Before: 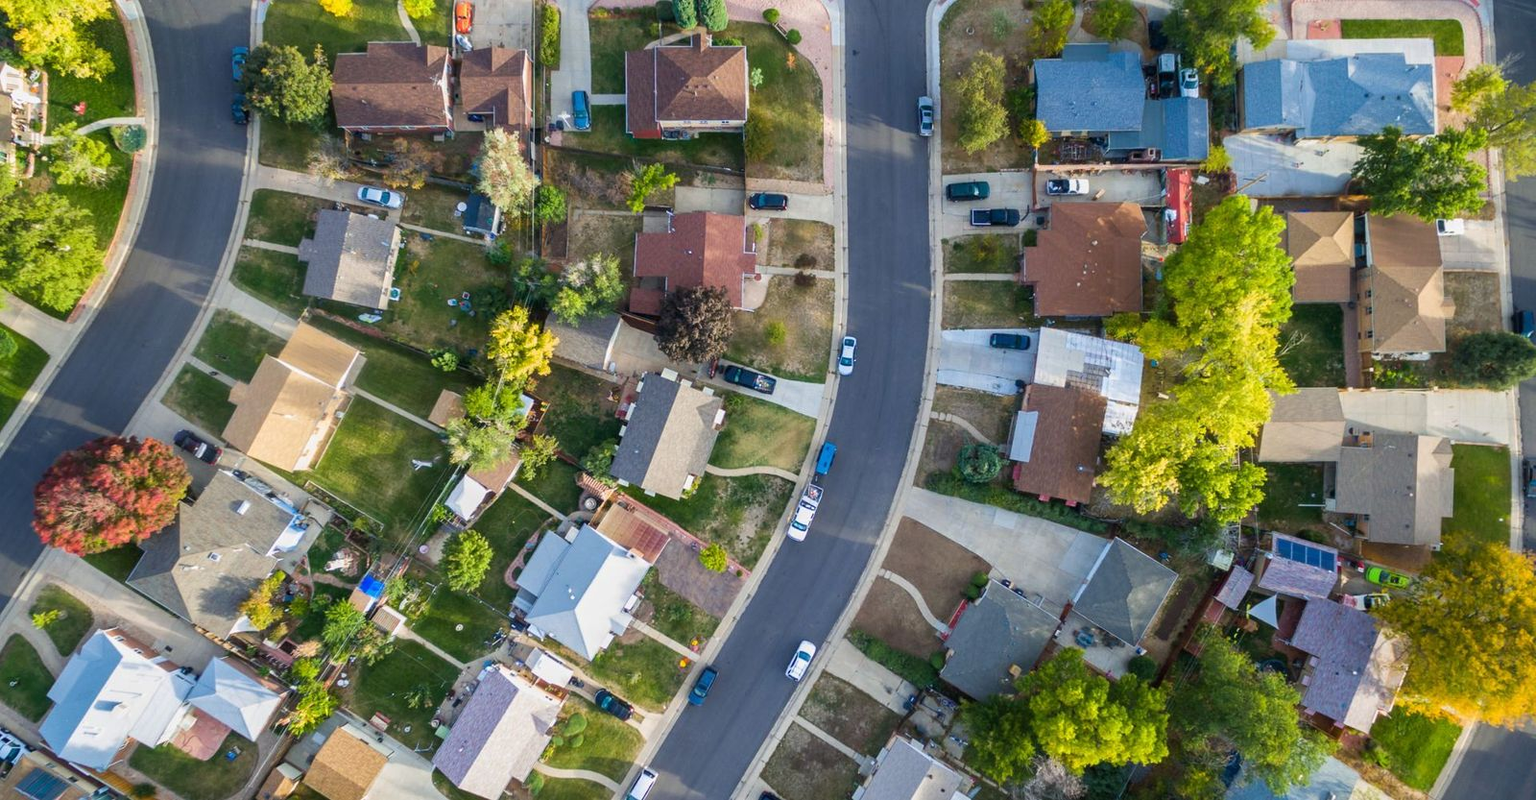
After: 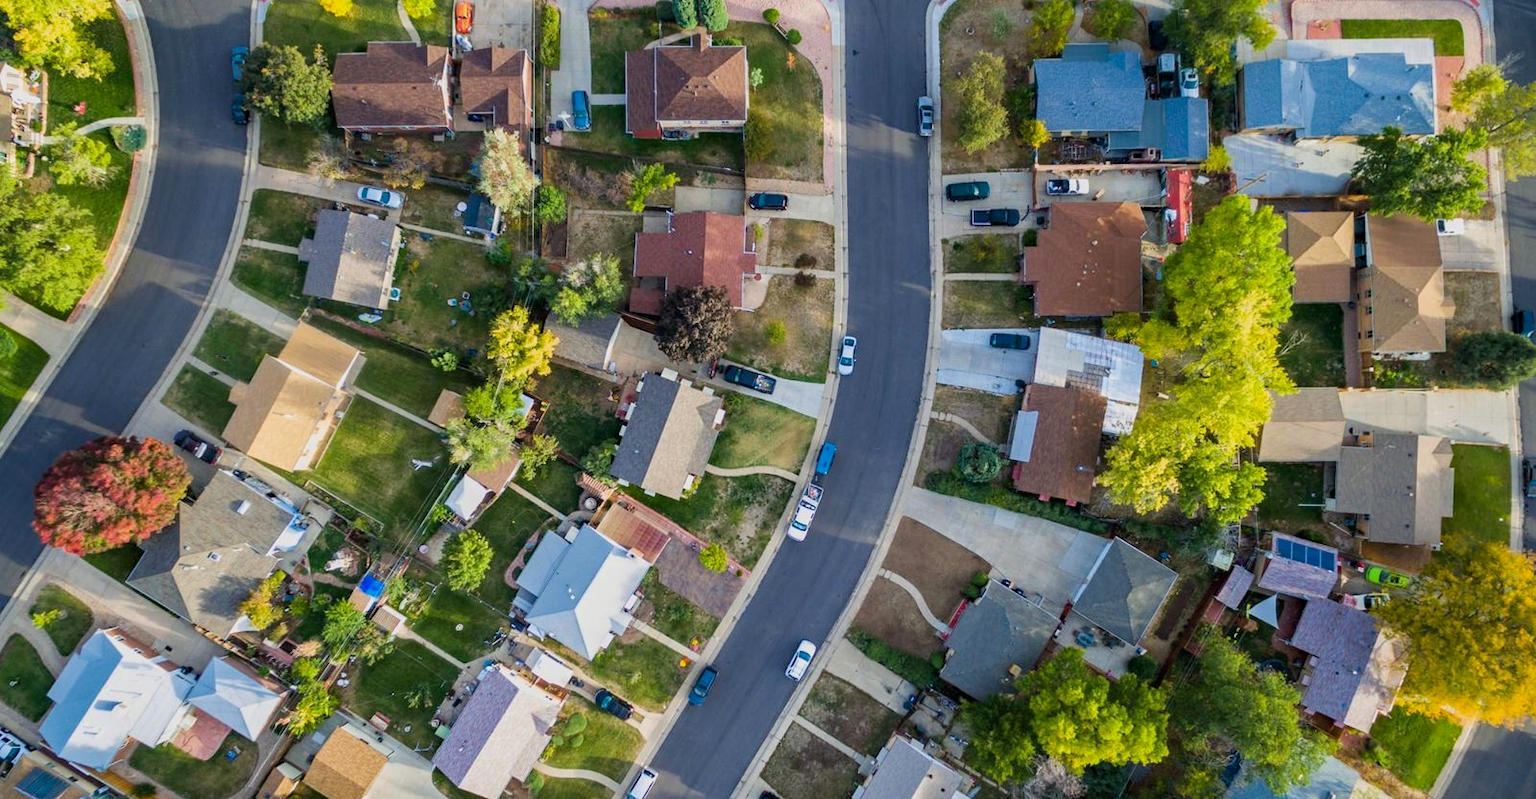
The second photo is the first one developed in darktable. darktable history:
filmic rgb: black relative exposure -11.35 EV, white relative exposure 3.22 EV, hardness 6.76, color science v6 (2022)
haze removal: compatibility mode true, adaptive false
white balance: emerald 1
